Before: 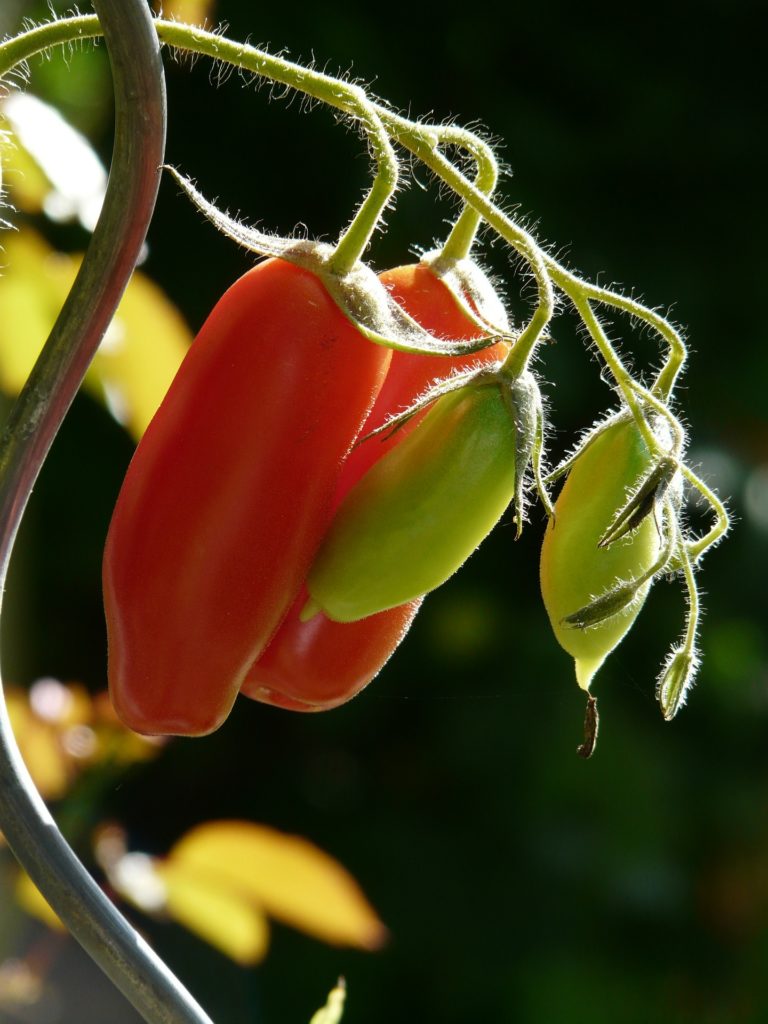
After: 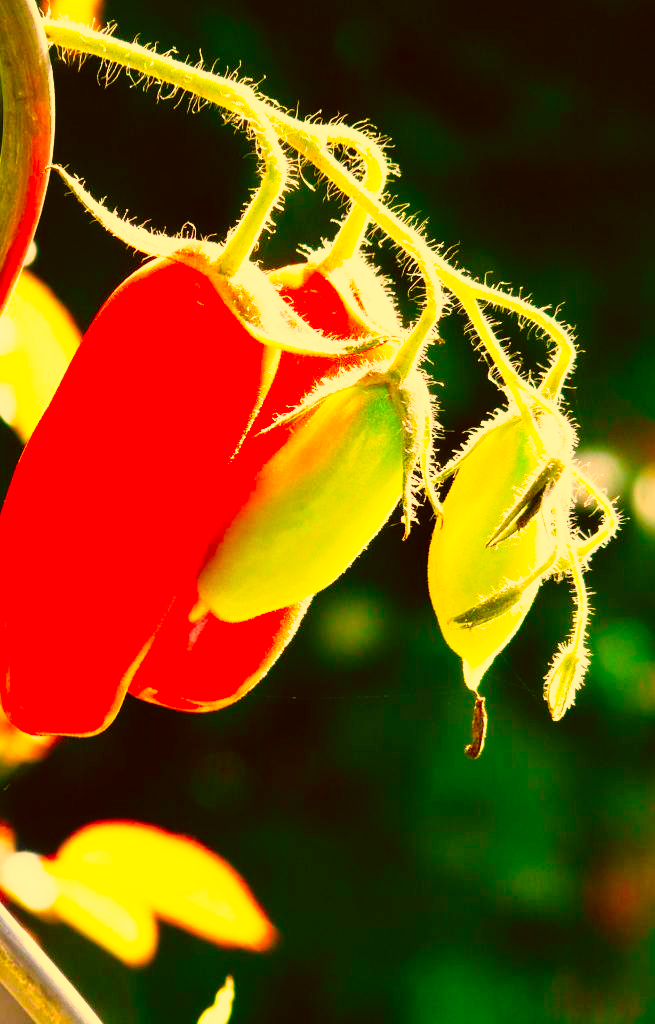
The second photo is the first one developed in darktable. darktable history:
base curve: curves: ch0 [(0, 0) (0.012, 0.01) (0.073, 0.168) (0.31, 0.711) (0.645, 0.957) (1, 1)], preserve colors none
crop and rotate: left 14.584%
exposure: black level correction 0, exposure 0.95 EV, compensate exposure bias true, compensate highlight preservation false
color correction: highlights a* 10.44, highlights b* 30.04, shadows a* 2.73, shadows b* 17.51, saturation 1.72
white balance: red 1.066, blue 1.119
